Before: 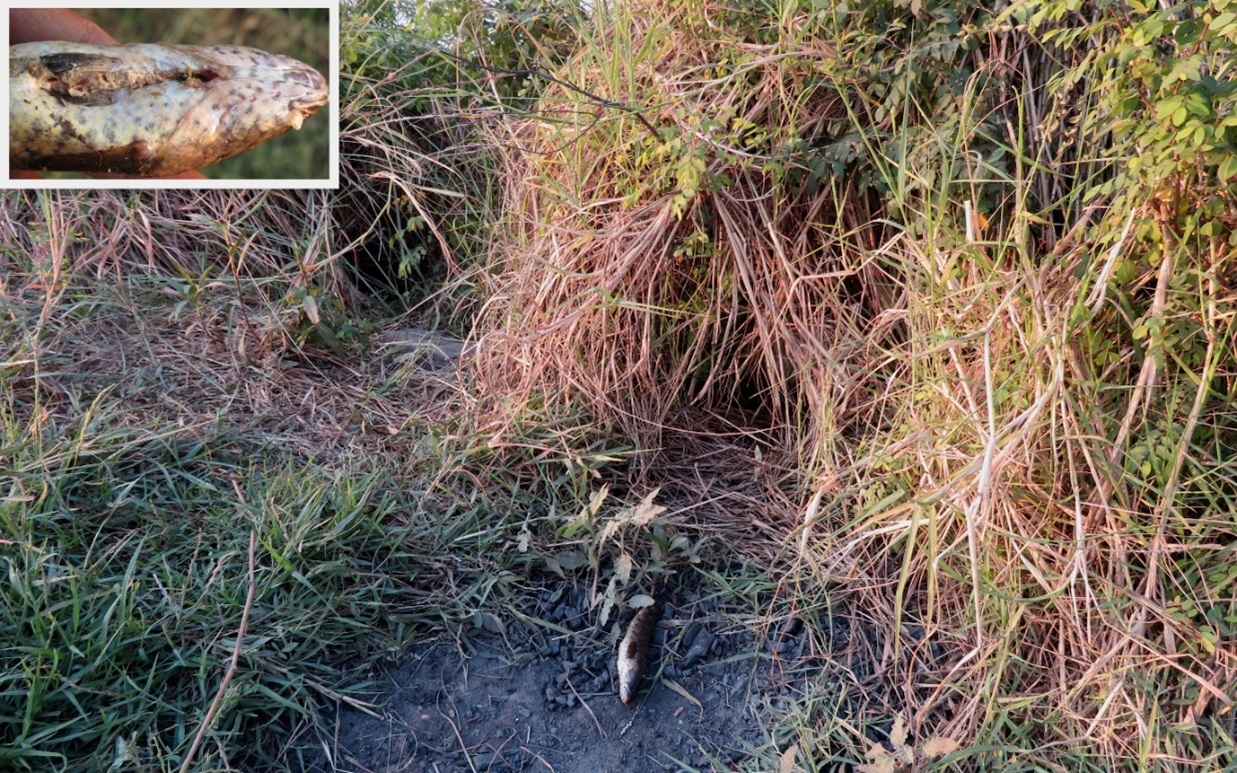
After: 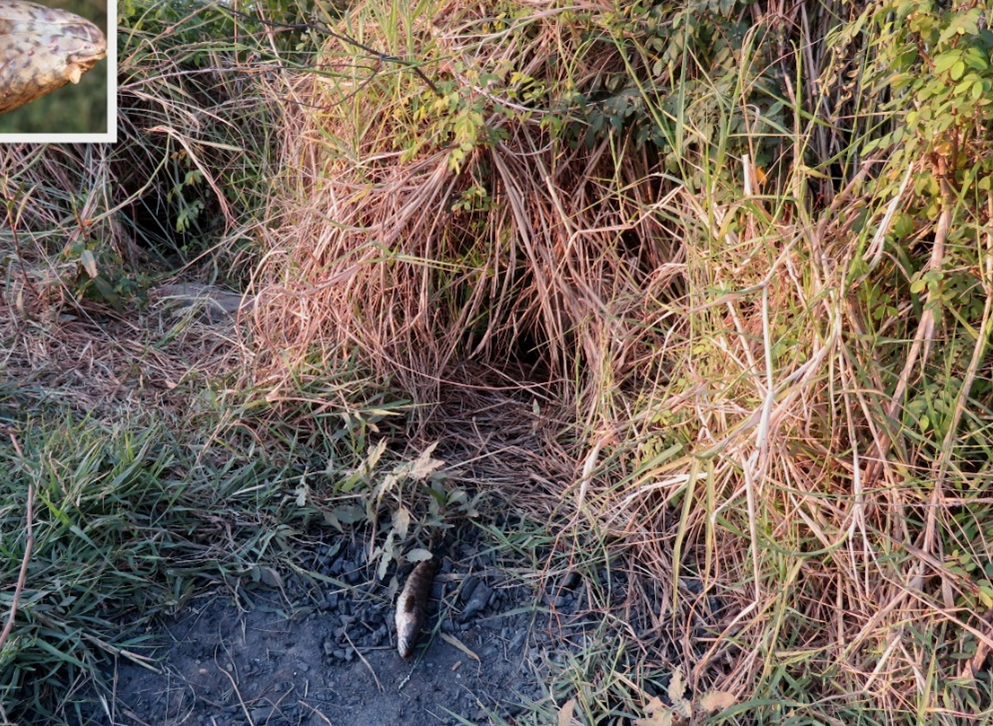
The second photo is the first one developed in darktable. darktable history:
crop and rotate: left 17.96%, top 5.955%, right 1.757%
